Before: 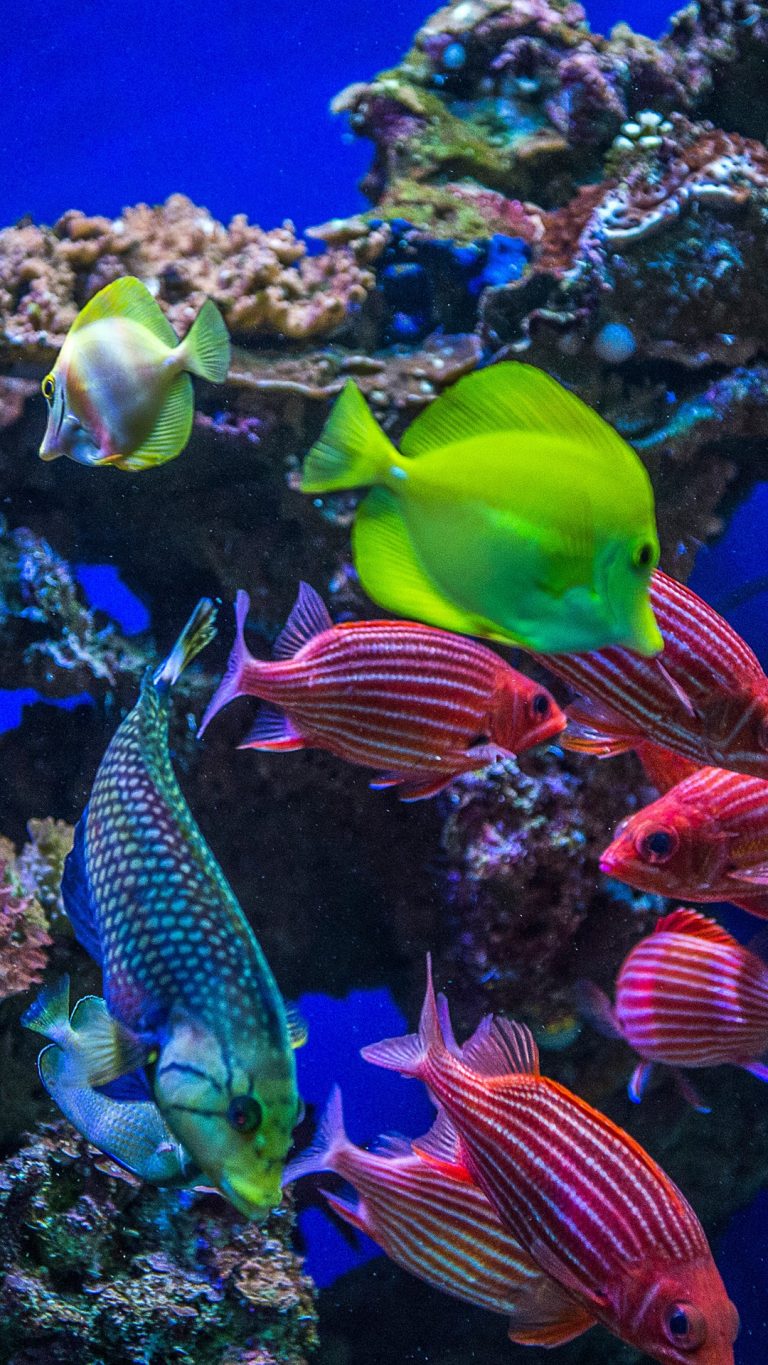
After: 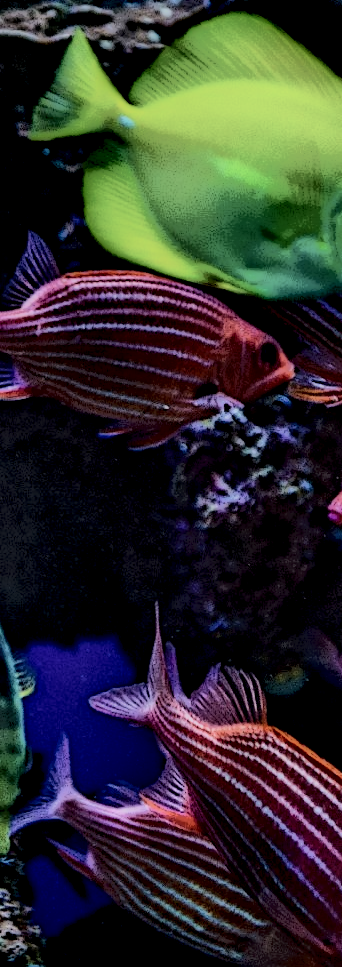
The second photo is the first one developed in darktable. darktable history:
local contrast: highlights 2%, shadows 241%, detail 164%, midtone range 0.007
crop: left 35.504%, top 25.738%, right 19.964%, bottom 3.399%
contrast brightness saturation: contrast 0.557, brightness 0.572, saturation -0.348
